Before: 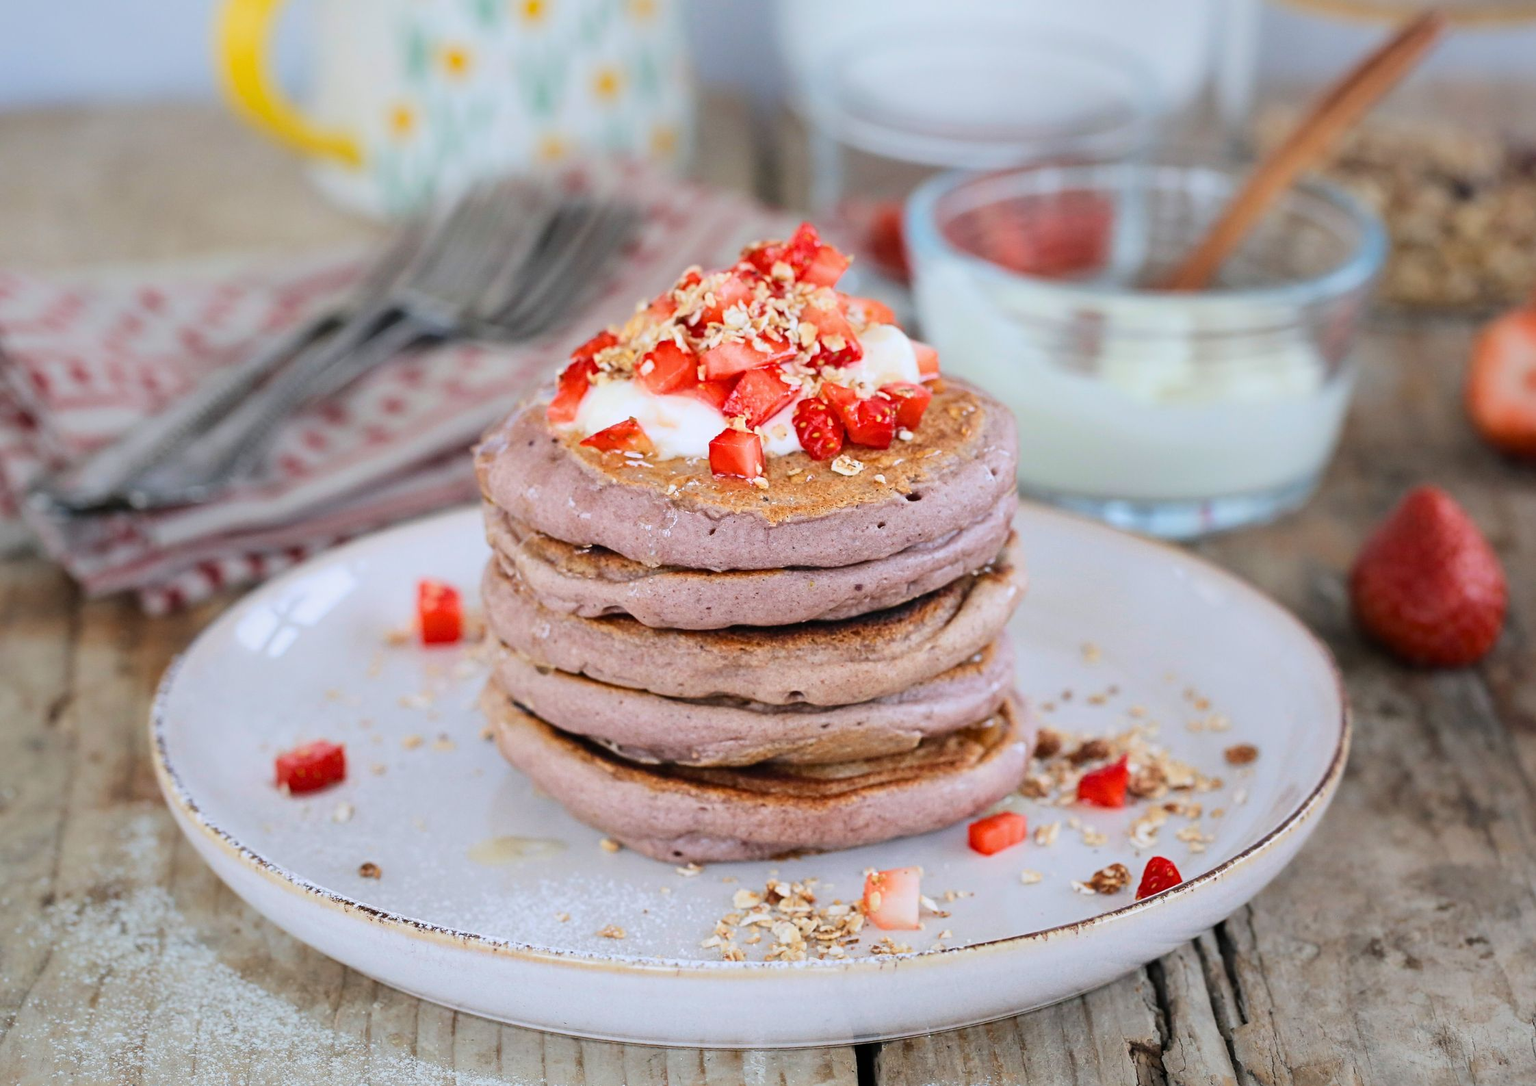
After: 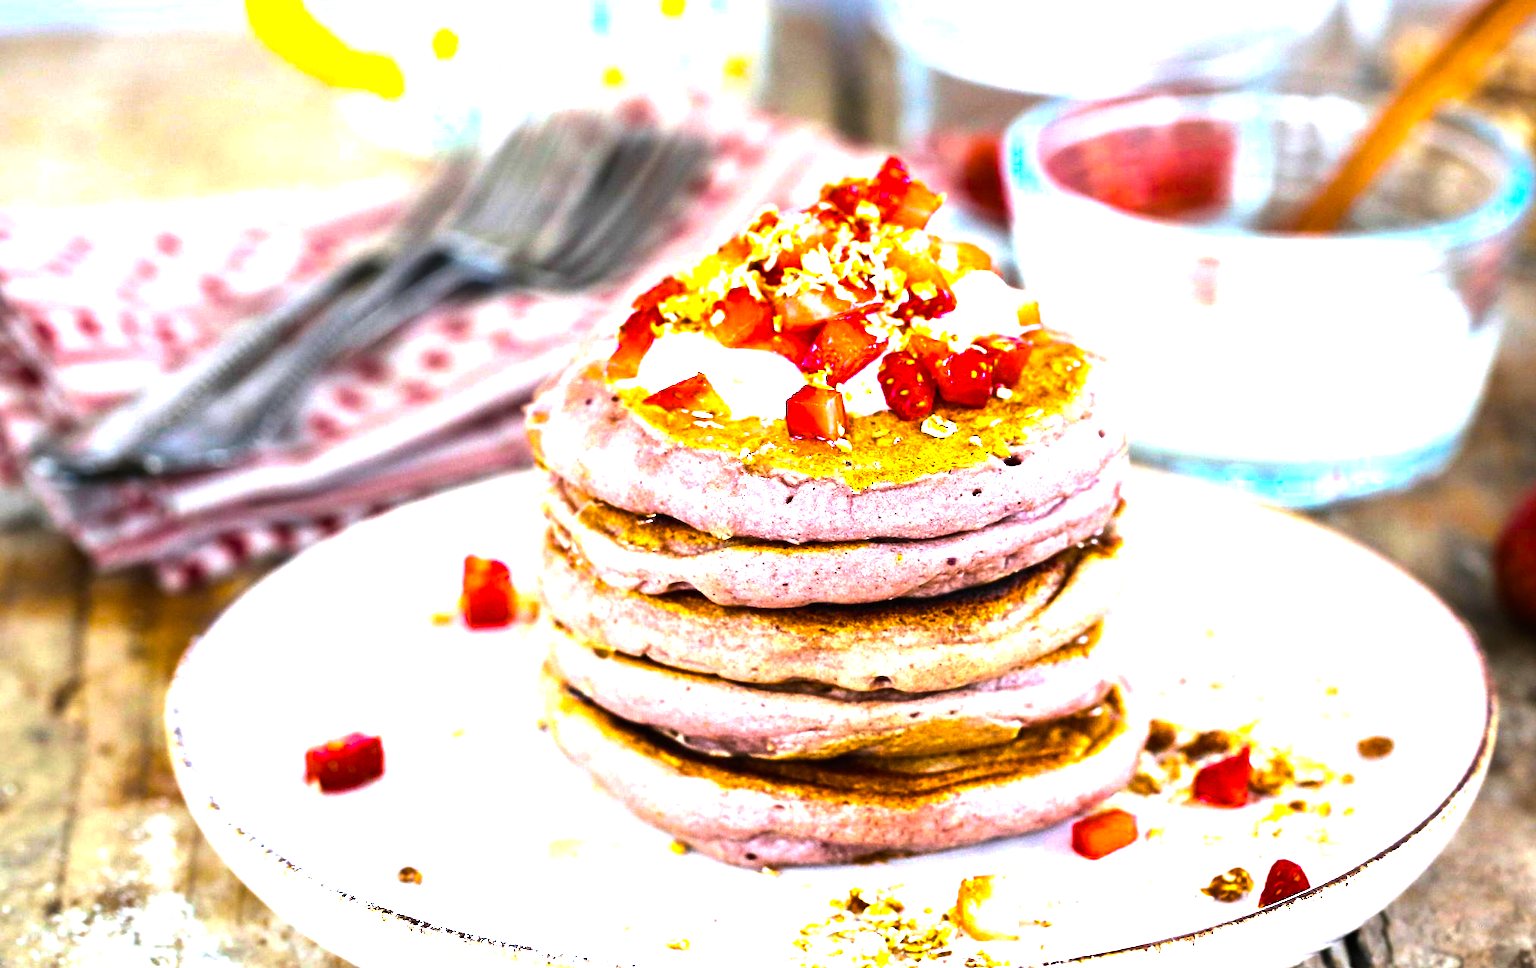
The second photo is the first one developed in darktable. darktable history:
crop: top 7.49%, right 9.717%, bottom 11.943%
contrast brightness saturation: saturation -0.05
color balance rgb: linear chroma grading › shadows -30%, linear chroma grading › global chroma 35%, perceptual saturation grading › global saturation 75%, perceptual saturation grading › shadows -30%, perceptual brilliance grading › highlights 75%, perceptual brilliance grading › shadows -30%, global vibrance 35%
